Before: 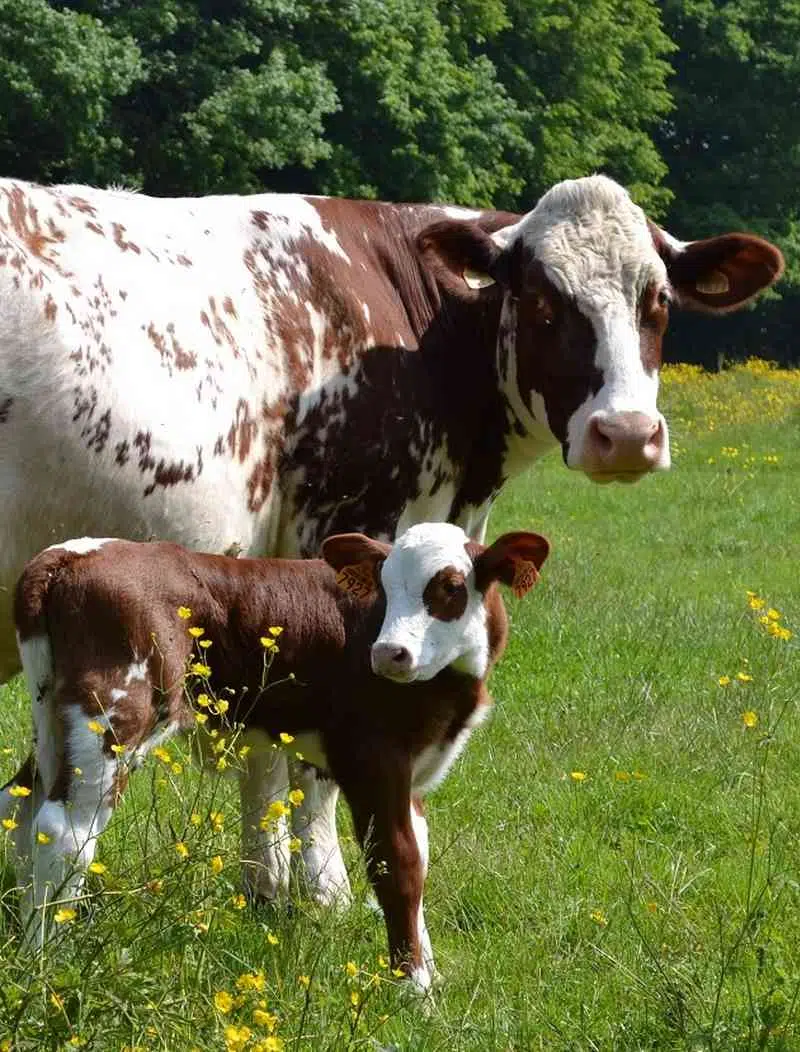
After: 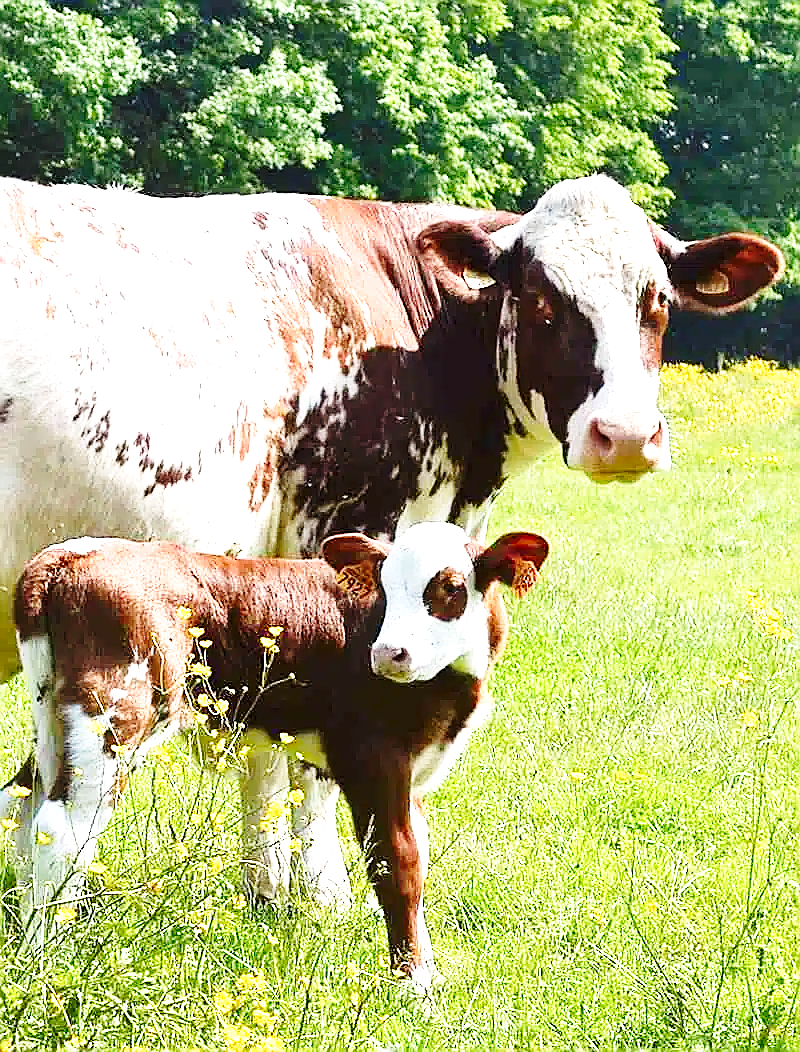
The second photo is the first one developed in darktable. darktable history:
exposure: black level correction 0, exposure 1.5 EV, compensate highlight preservation false
sharpen: radius 1.4, amount 1.25, threshold 0.7
base curve: curves: ch0 [(0, 0) (0.028, 0.03) (0.121, 0.232) (0.46, 0.748) (0.859, 0.968) (1, 1)], preserve colors none
